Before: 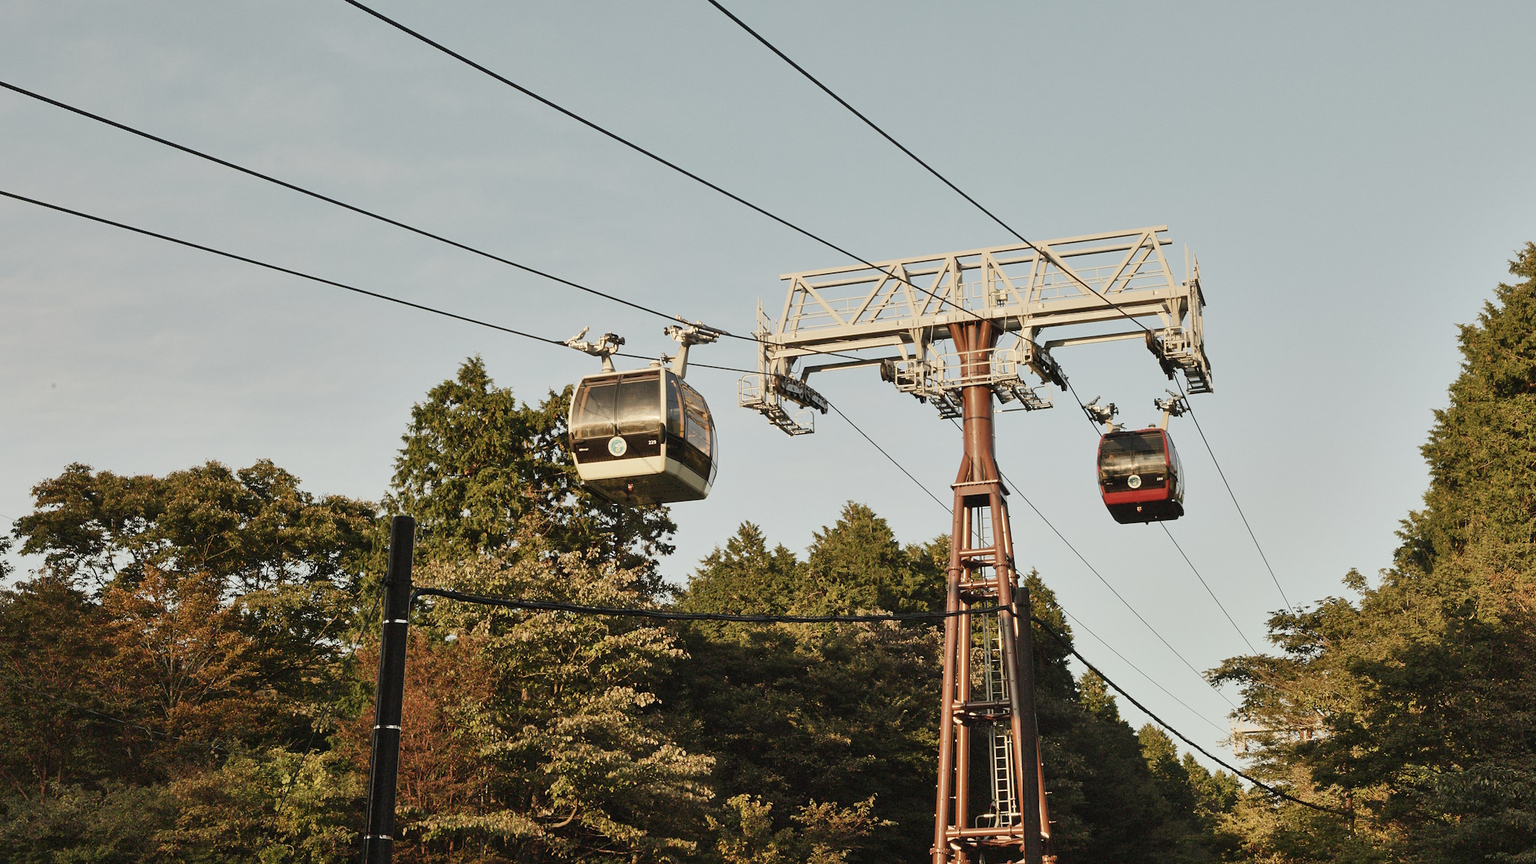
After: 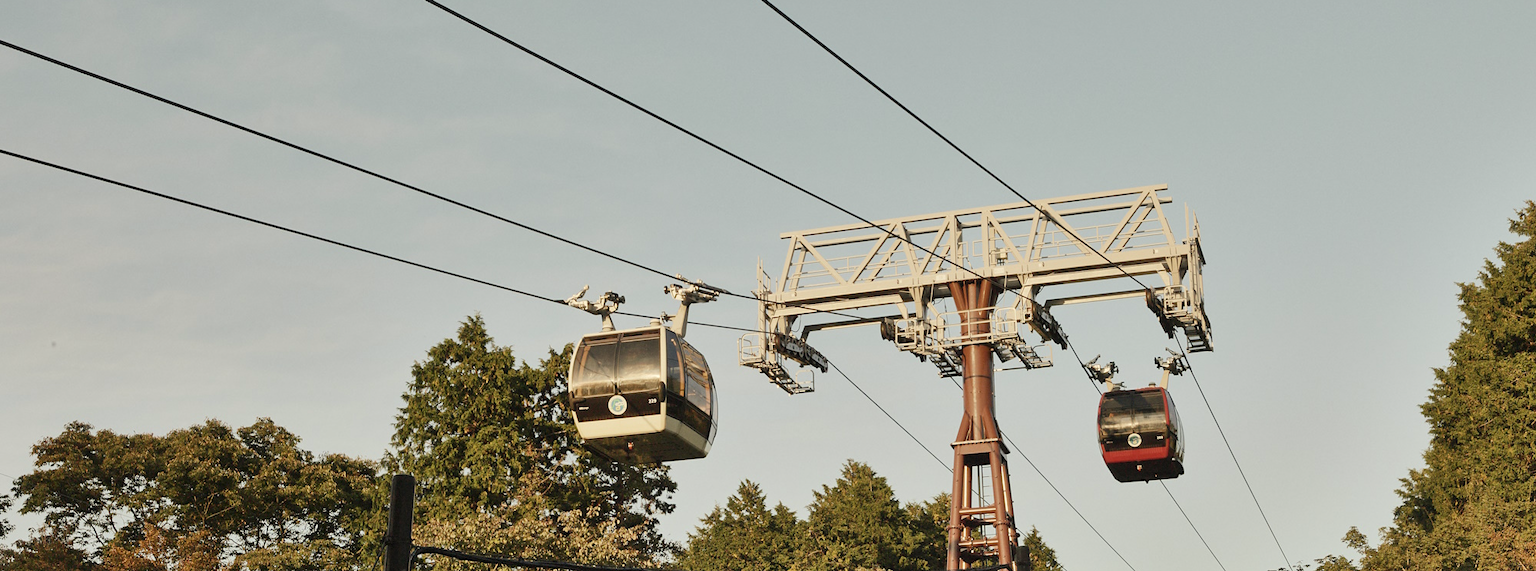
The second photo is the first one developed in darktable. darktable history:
color correction: highlights b* 3.02
crop and rotate: top 4.851%, bottom 28.929%
